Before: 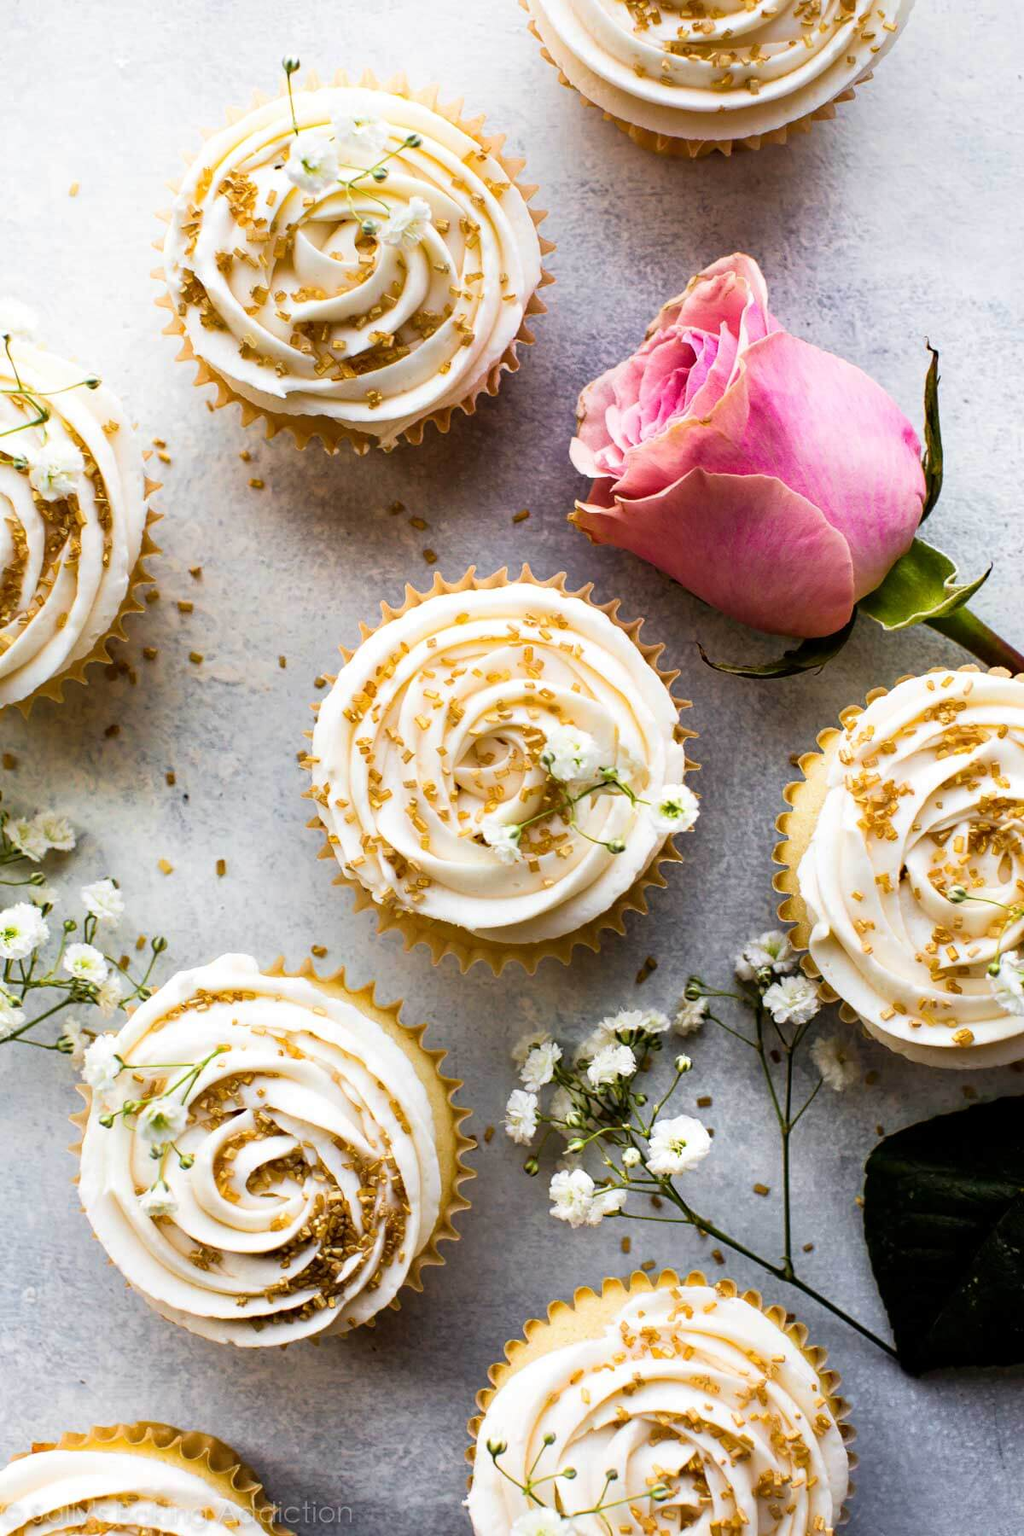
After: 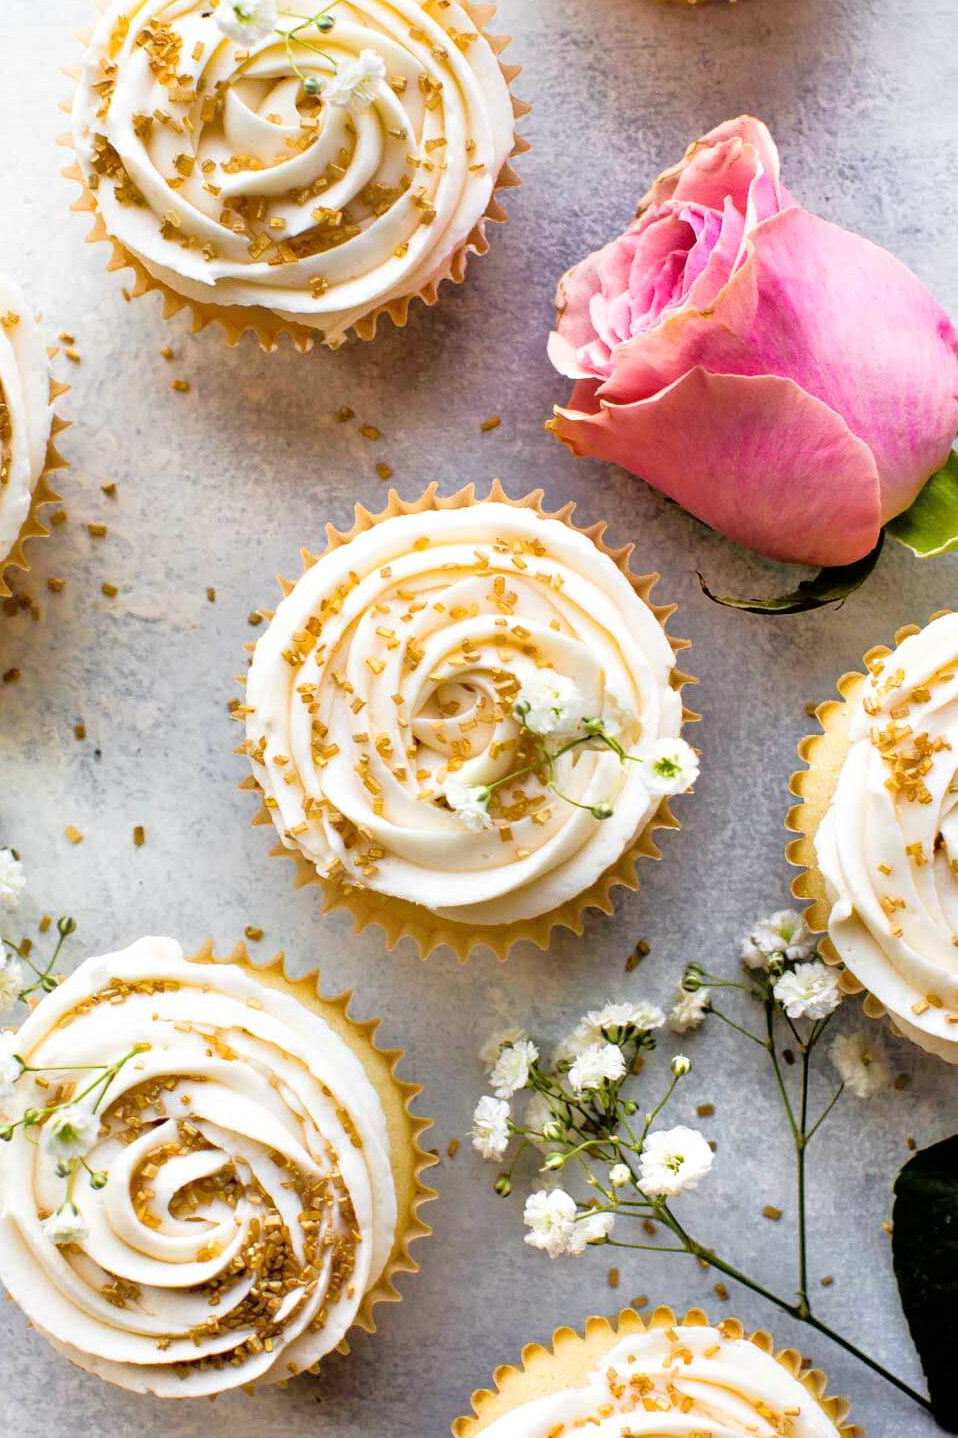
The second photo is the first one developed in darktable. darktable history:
crop and rotate: left 10.071%, top 10.071%, right 10.02%, bottom 10.02%
tone equalizer: -7 EV 0.15 EV, -6 EV 0.6 EV, -5 EV 1.15 EV, -4 EV 1.33 EV, -3 EV 1.15 EV, -2 EV 0.6 EV, -1 EV 0.15 EV, mask exposure compensation -0.5 EV
